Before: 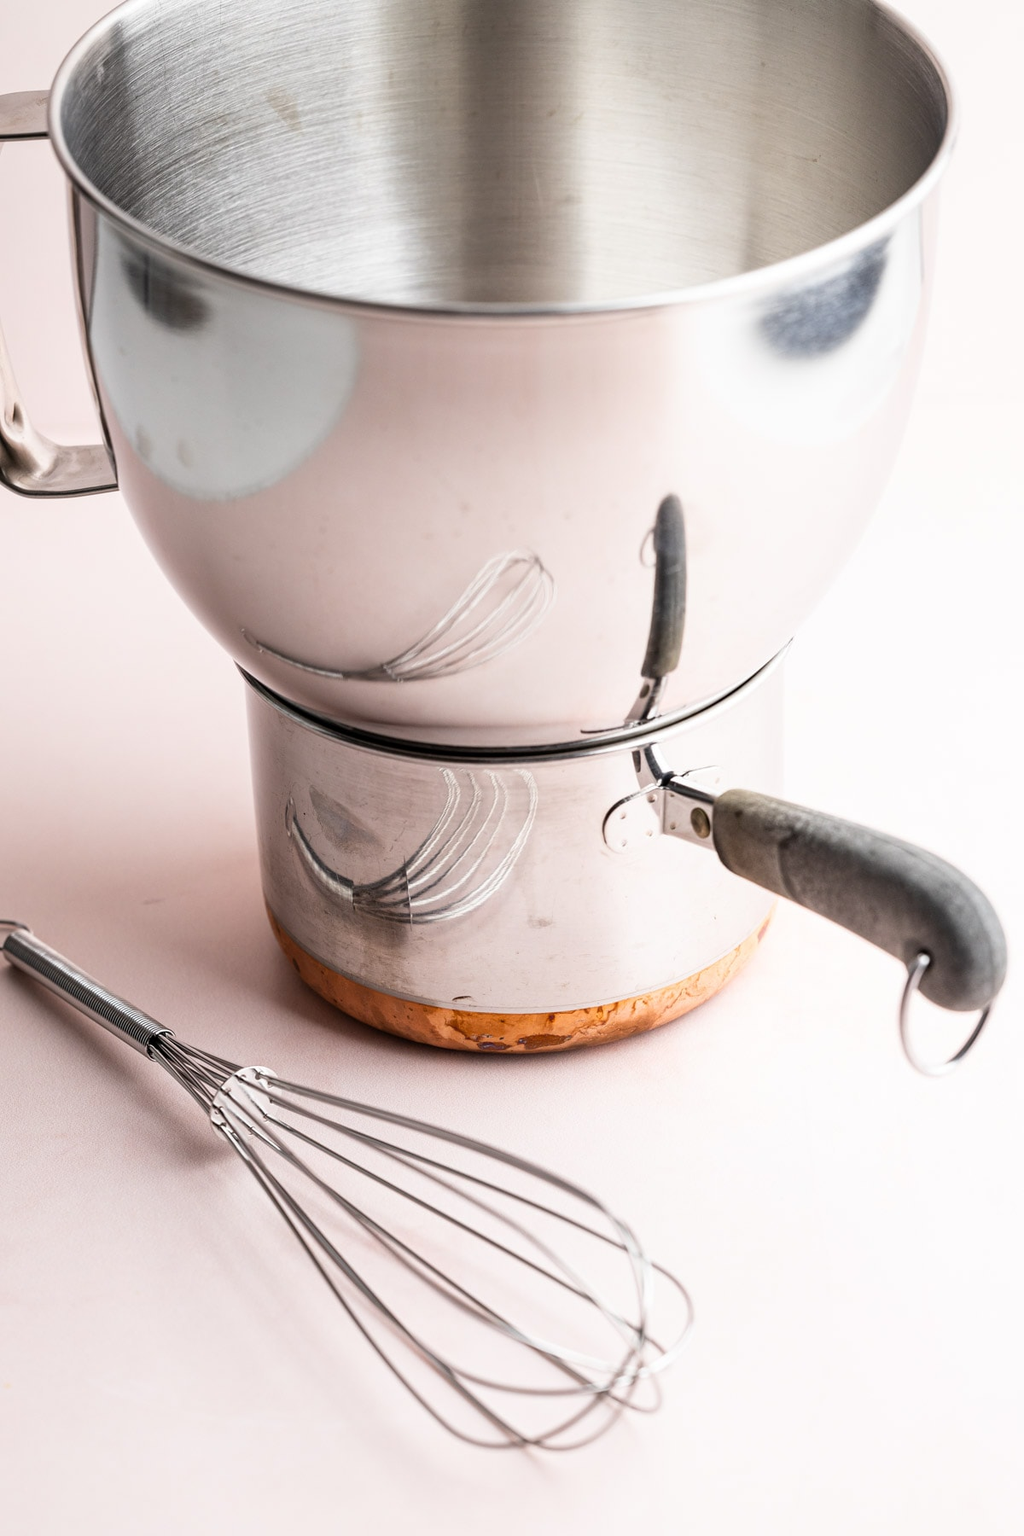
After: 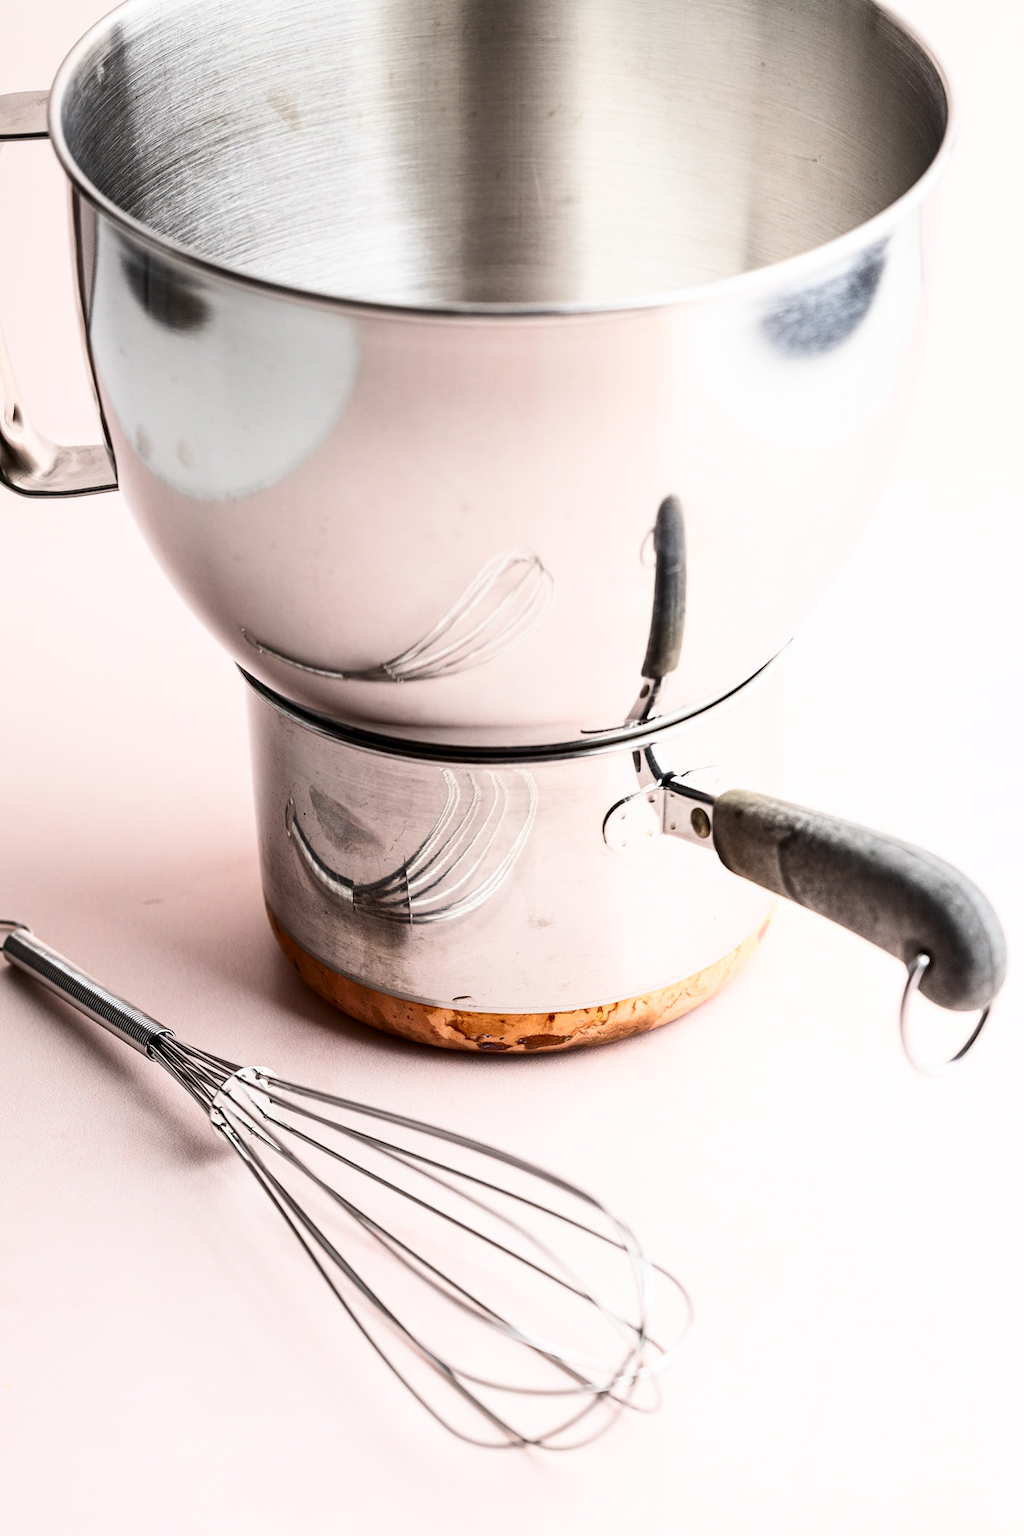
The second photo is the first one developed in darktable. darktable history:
exposure: compensate highlight preservation false
contrast brightness saturation: contrast 0.28
